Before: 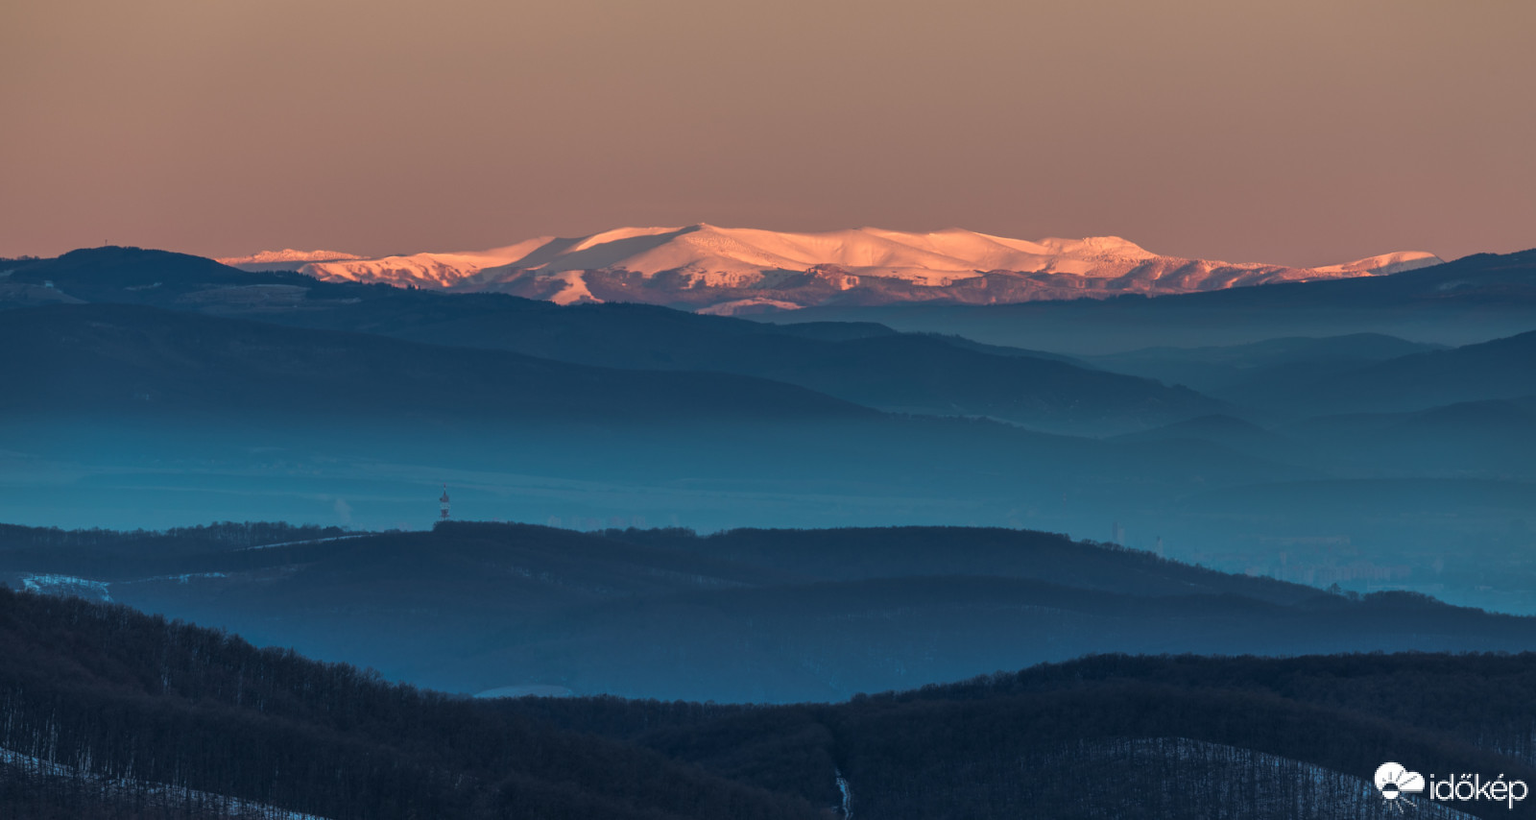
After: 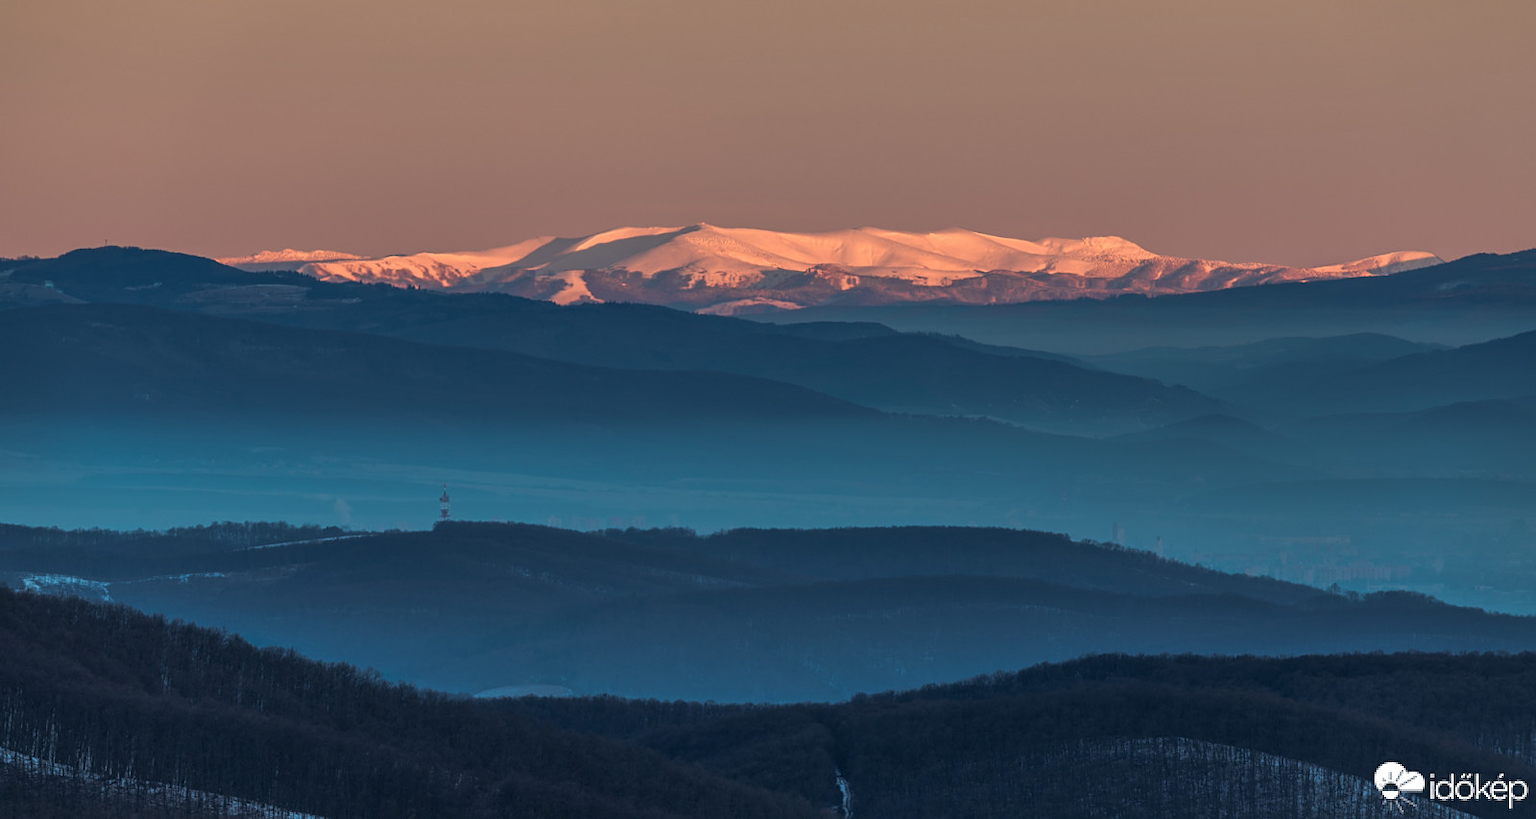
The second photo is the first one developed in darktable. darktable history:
sharpen: amount 0.211
shadows and highlights: shadows 17.55, highlights -83.66, soften with gaussian
